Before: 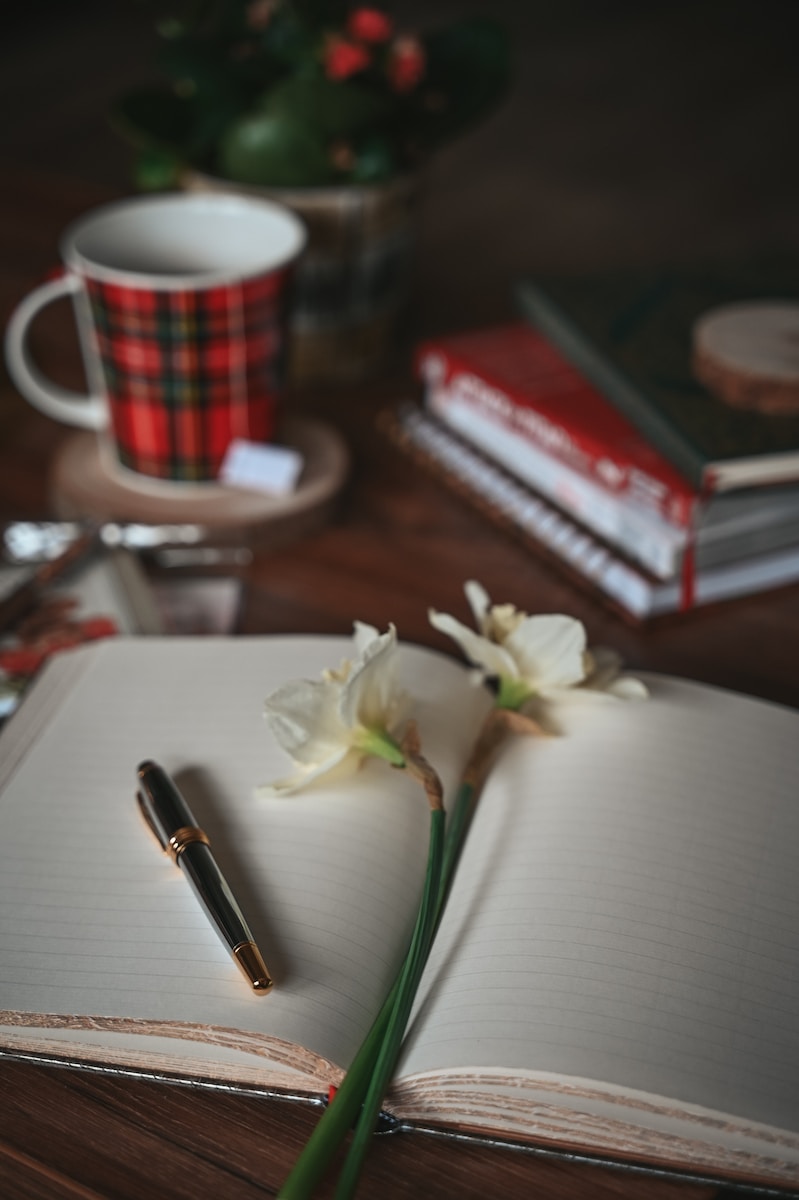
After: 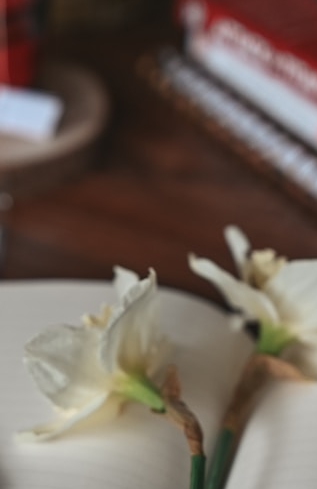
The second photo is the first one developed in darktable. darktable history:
crop: left 30.146%, top 29.639%, right 30.103%, bottom 29.586%
